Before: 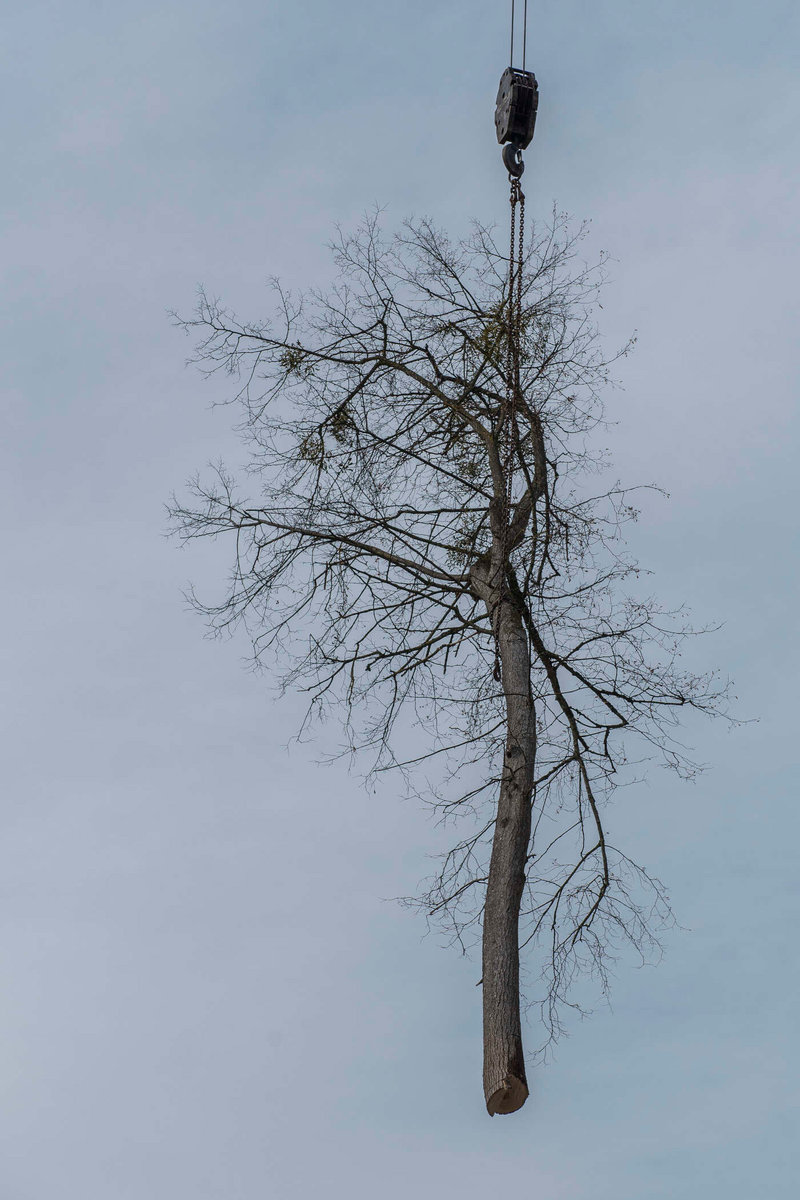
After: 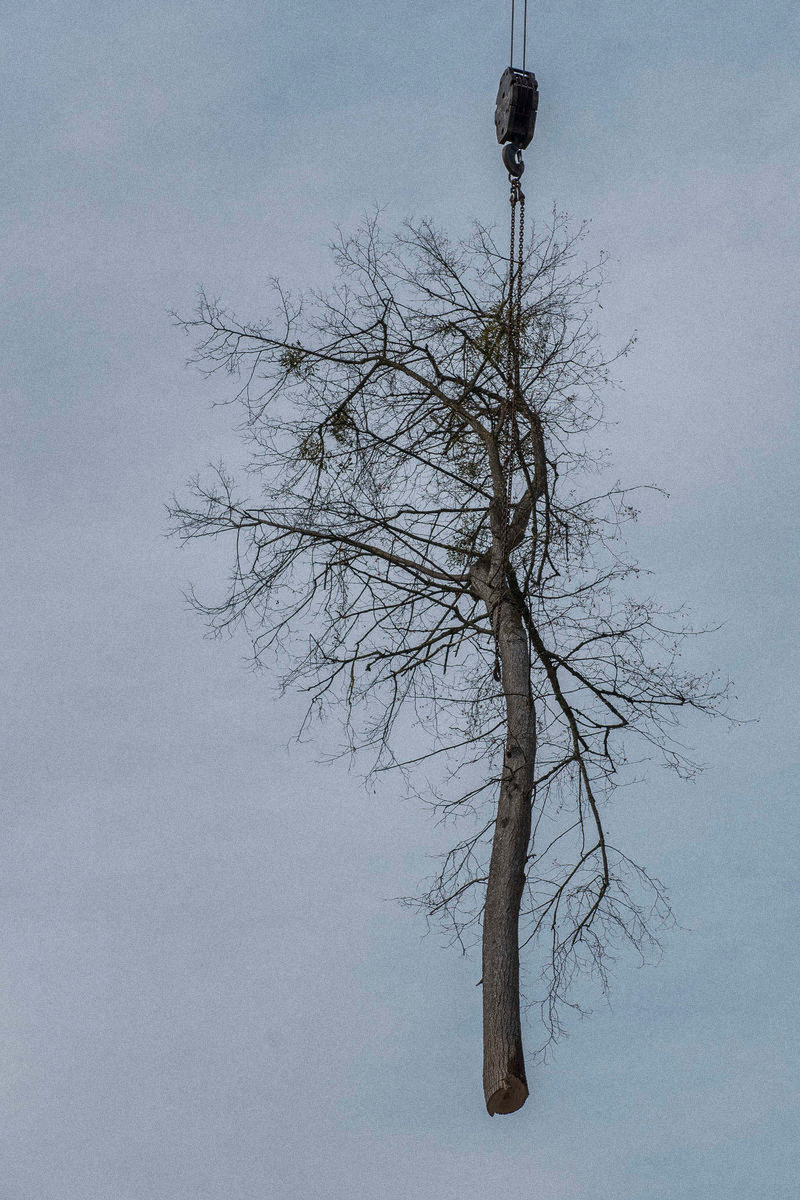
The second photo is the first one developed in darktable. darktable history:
grain: coarseness 0.09 ISO
shadows and highlights: radius 171.16, shadows 27, white point adjustment 3.13, highlights -67.95, soften with gaussian
